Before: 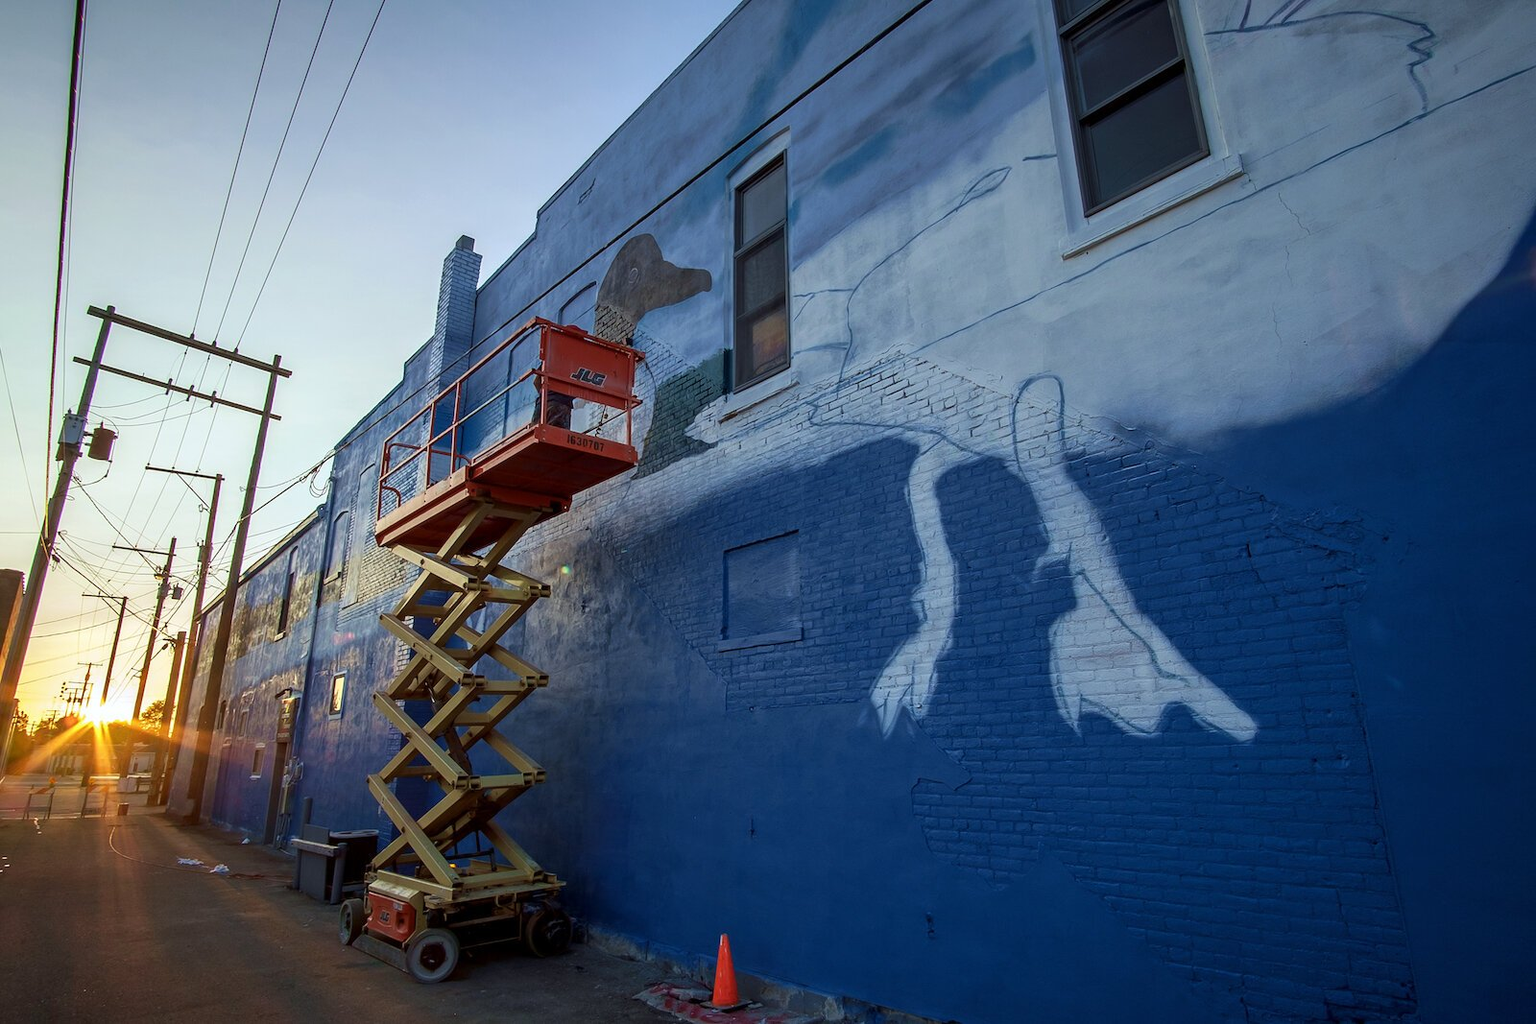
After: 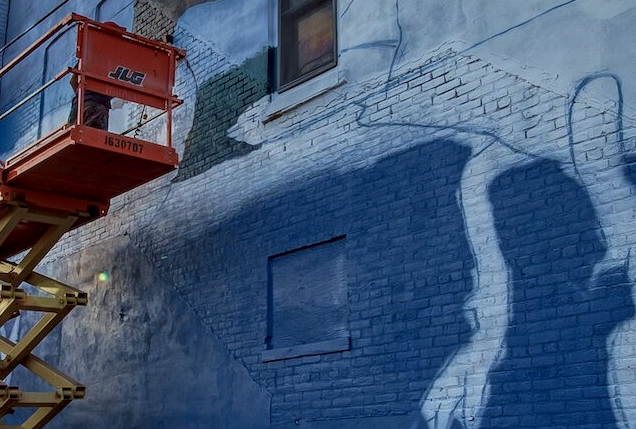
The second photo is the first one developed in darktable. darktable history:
crop: left 30.422%, top 29.776%, right 29.813%, bottom 30.015%
local contrast: on, module defaults
